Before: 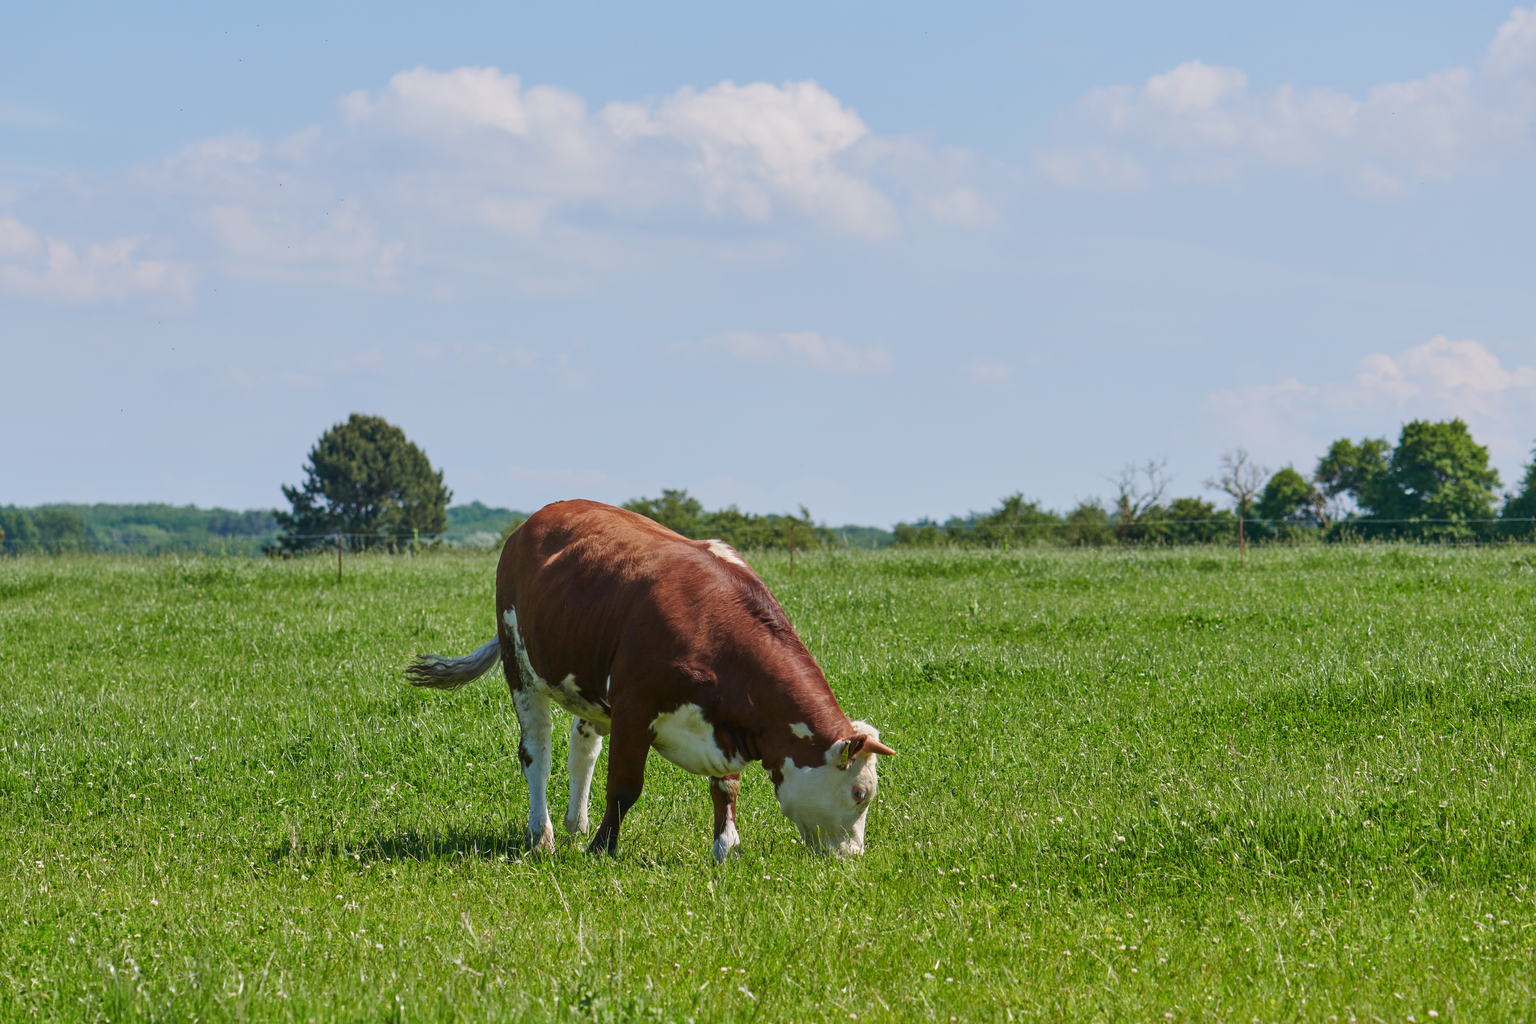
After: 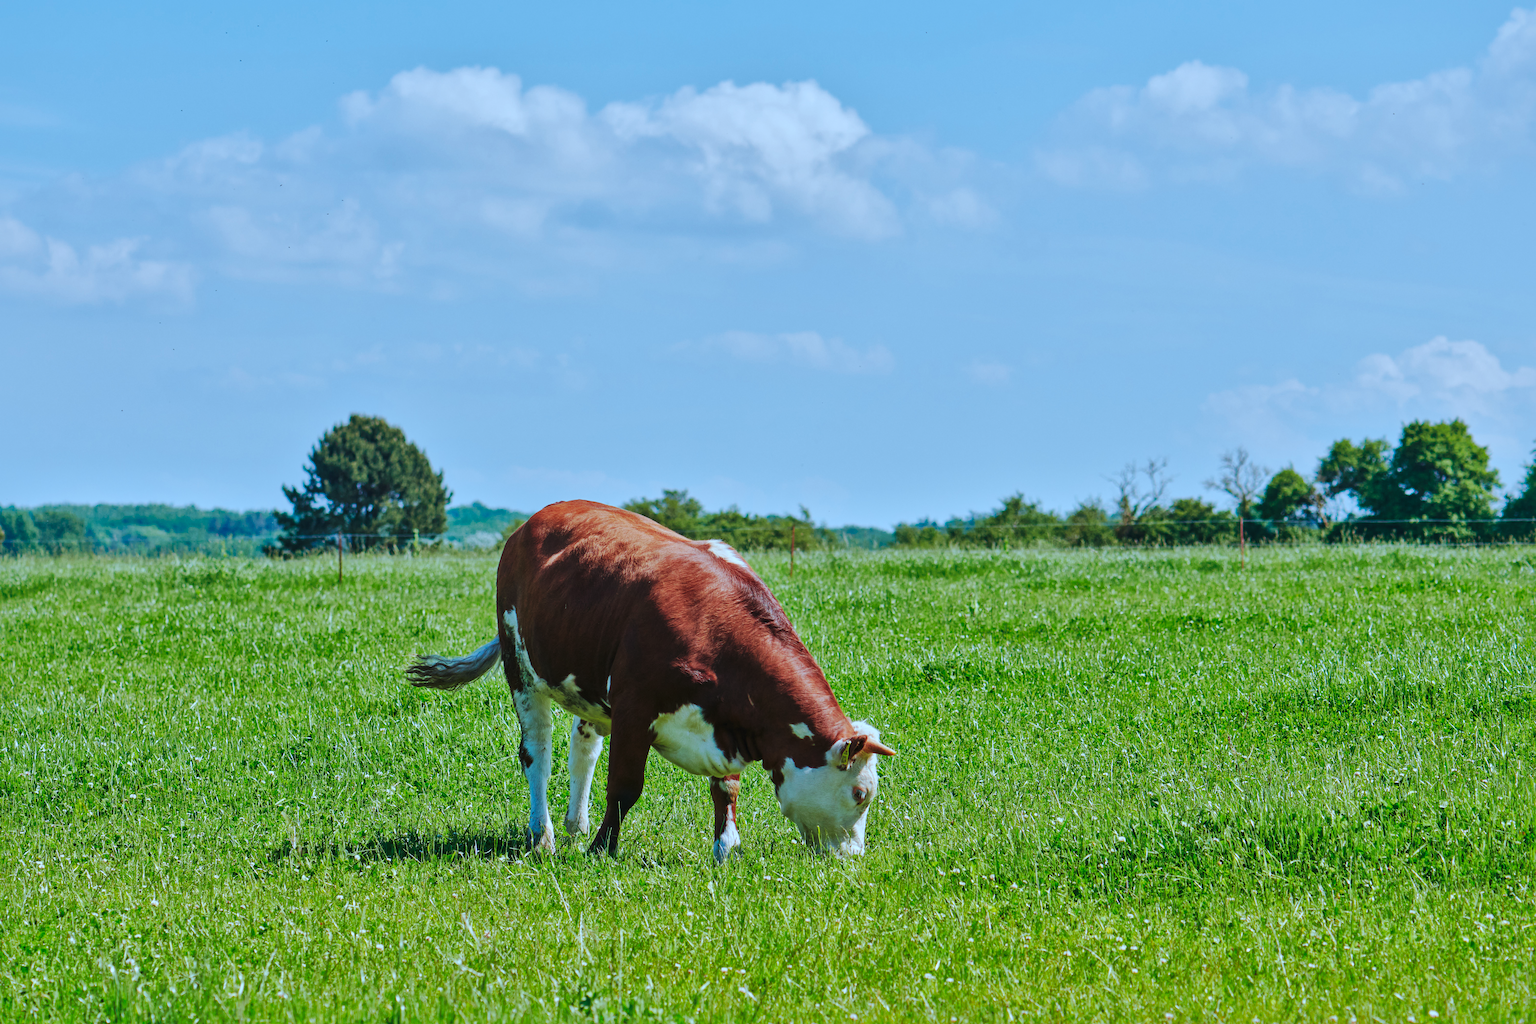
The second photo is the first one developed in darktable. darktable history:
base curve: curves: ch0 [(0, 0) (0.036, 0.025) (0.121, 0.166) (0.206, 0.329) (0.605, 0.79) (1, 1)], preserve colors none
color correction: highlights a* -9.32, highlights b* -23.86
exposure: exposure -0.057 EV, compensate highlight preservation false
shadows and highlights: shadows 40.27, highlights -59.84
